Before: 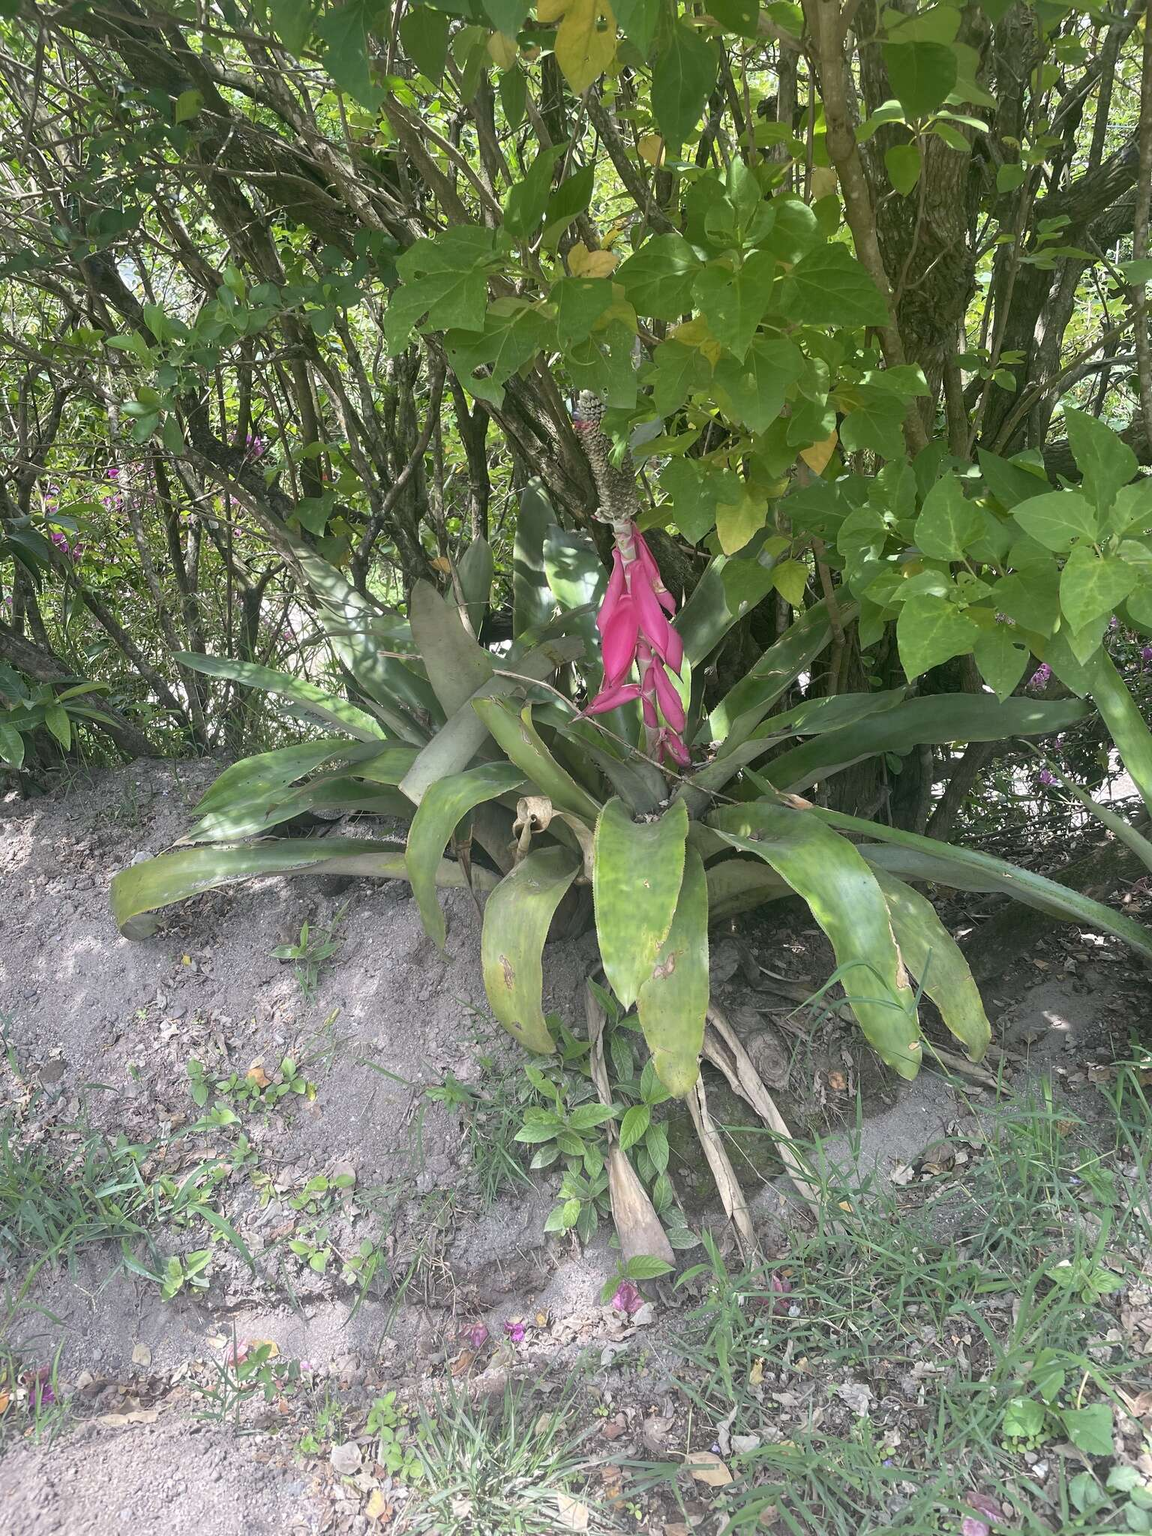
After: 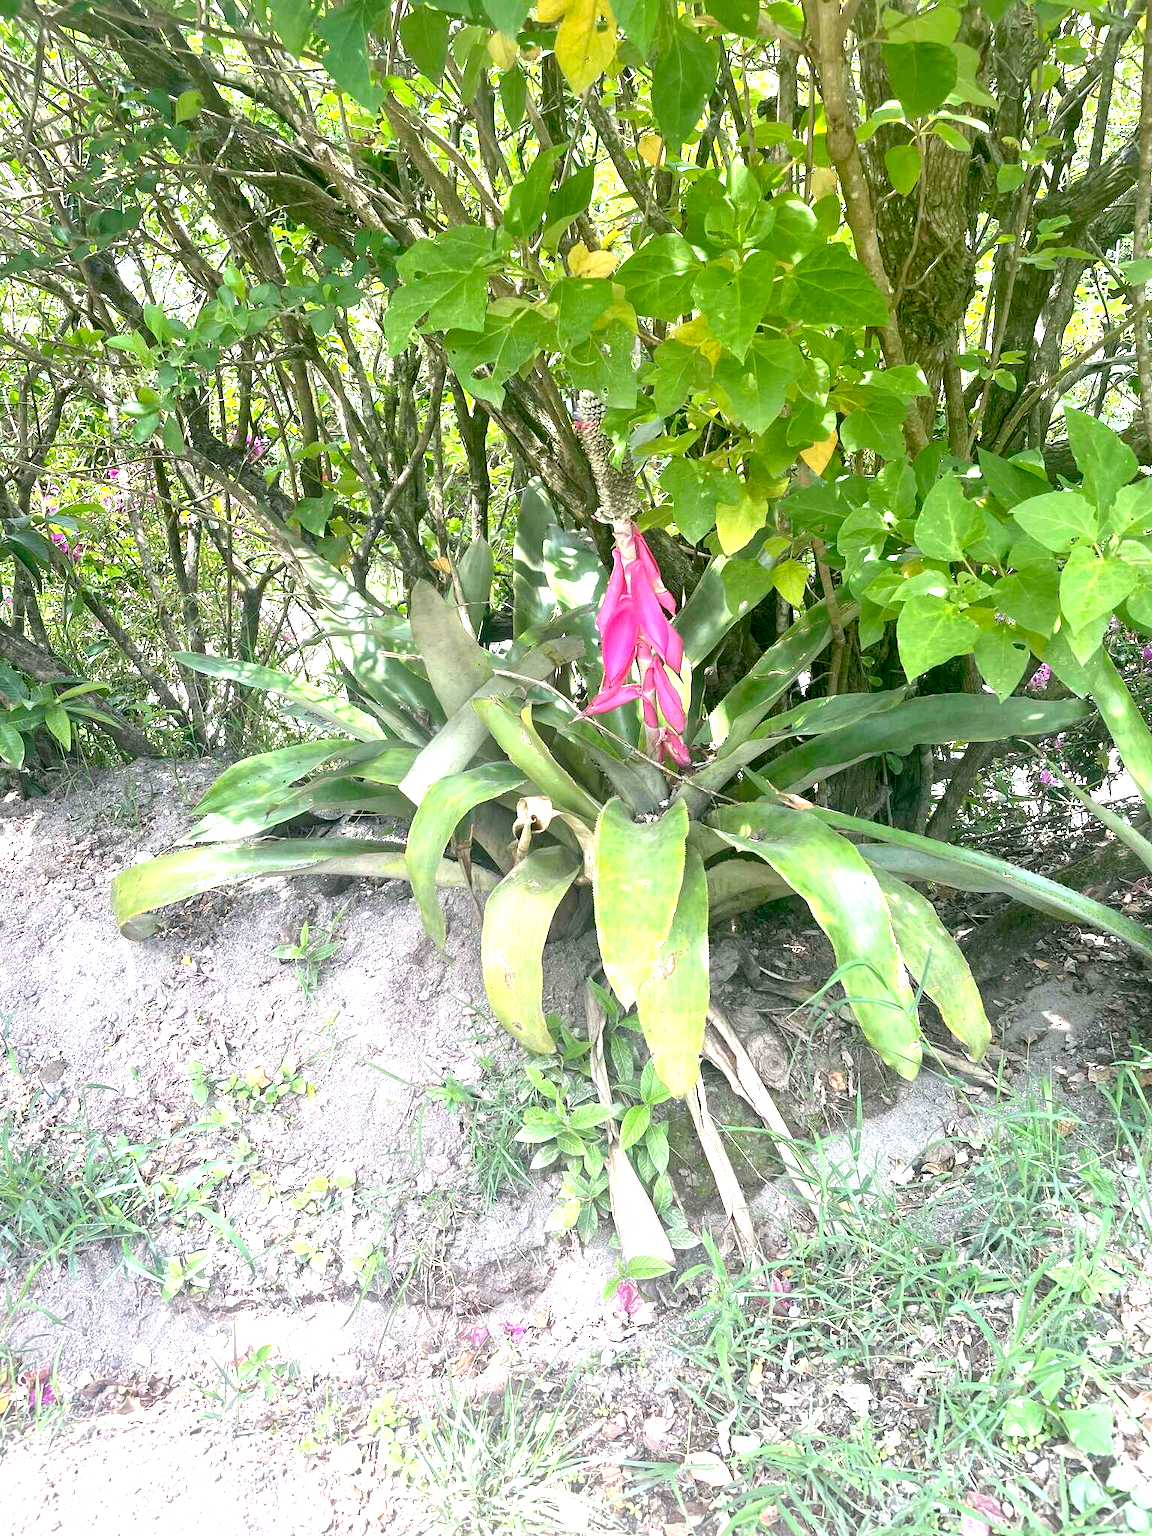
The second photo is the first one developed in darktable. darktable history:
local contrast: mode bilateral grid, contrast 20, coarseness 50, detail 130%, midtone range 0.2
exposure: black level correction 0.009, exposure 1.425 EV, compensate highlight preservation false
